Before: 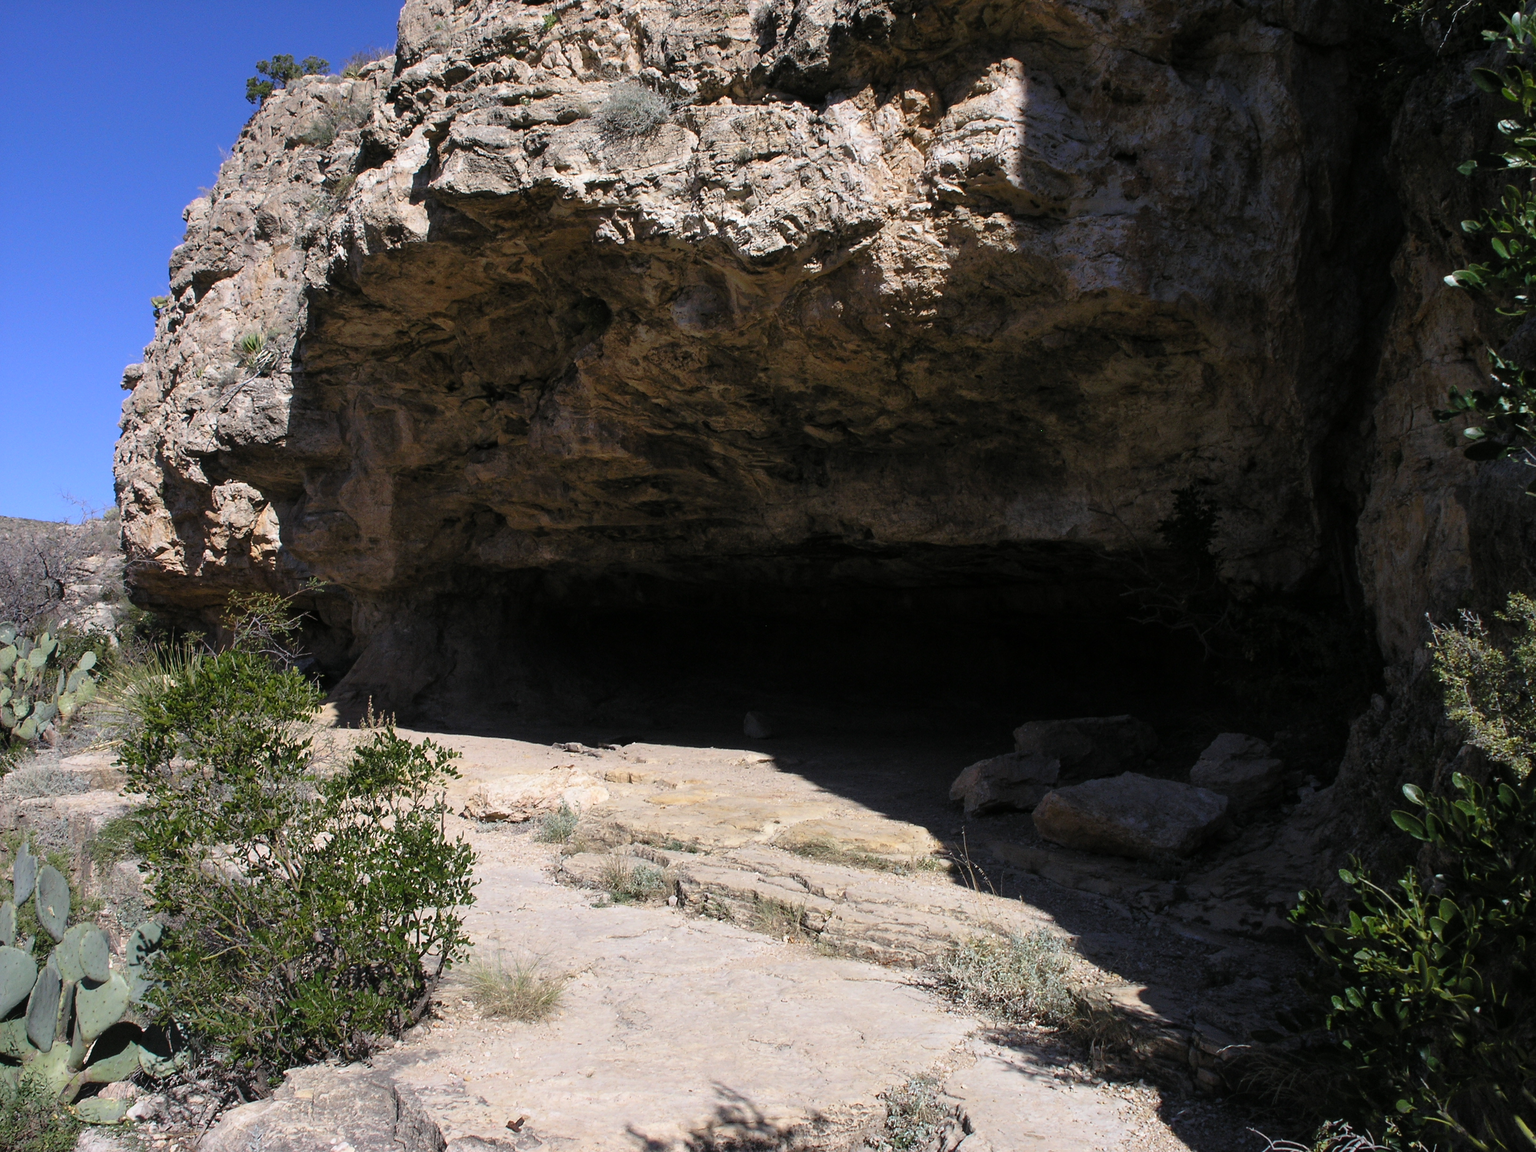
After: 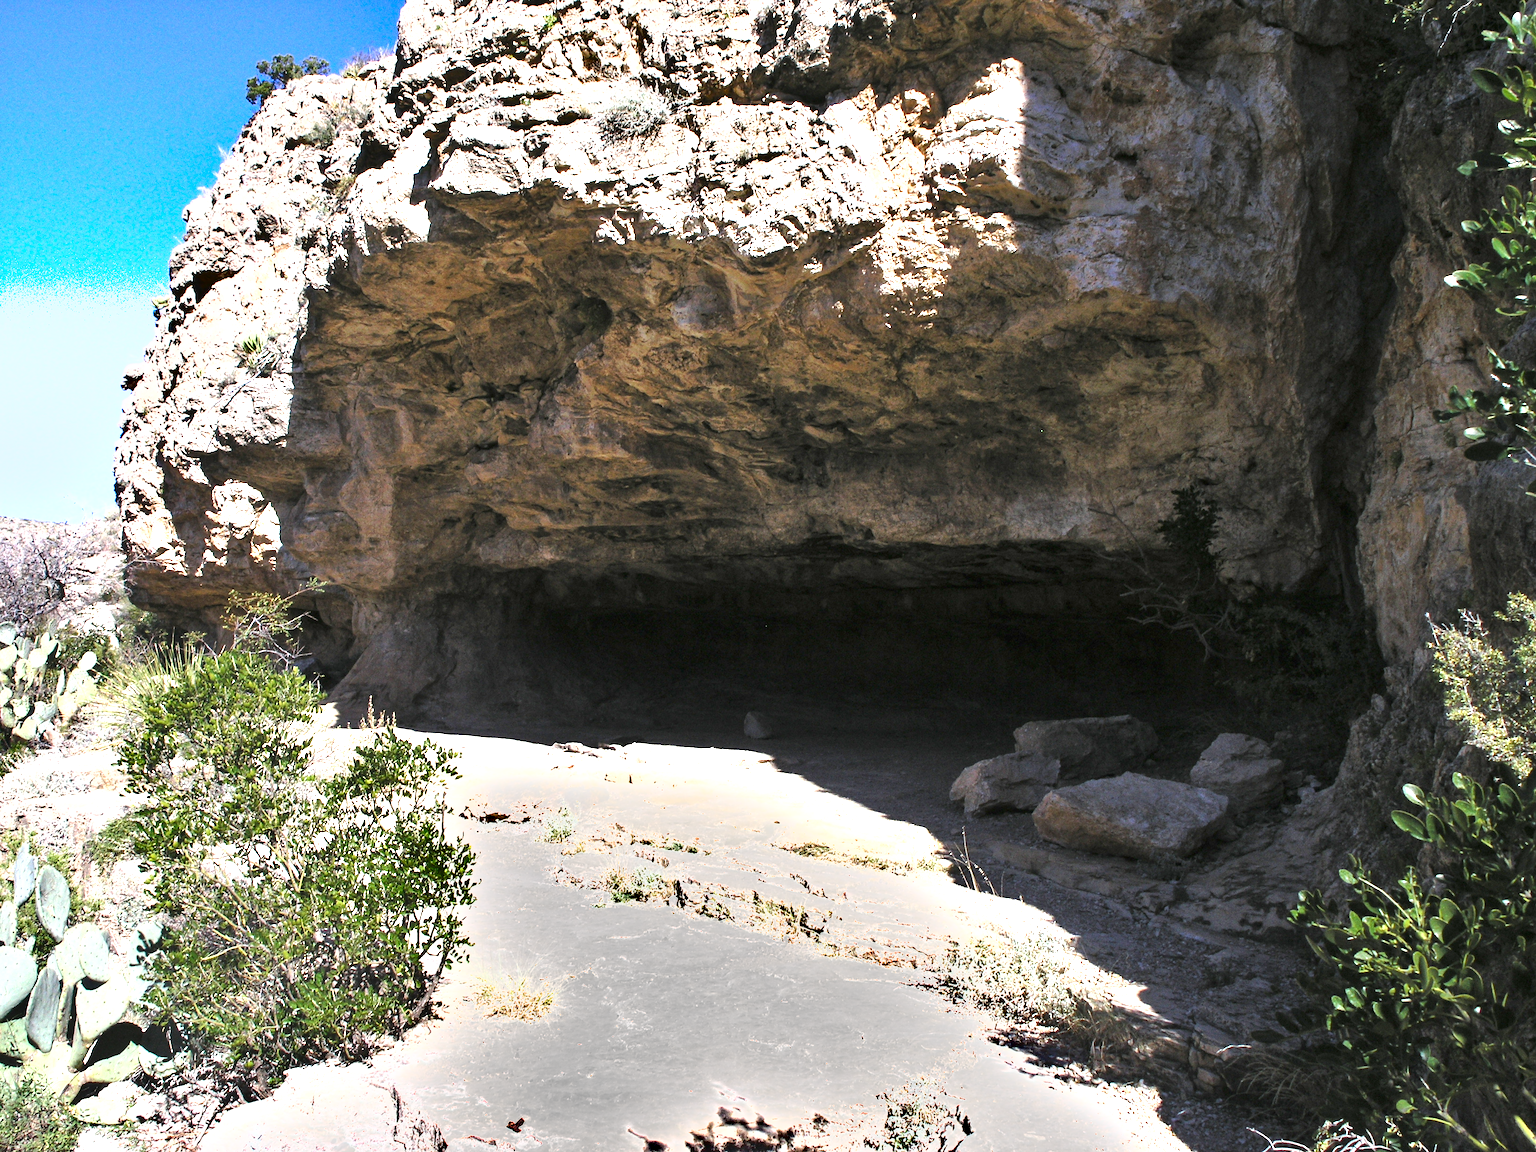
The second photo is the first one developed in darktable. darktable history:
shadows and highlights: shadows 32.83, highlights -47.7, soften with gaussian
exposure: black level correction 0, exposure 0.95 EV, compensate exposure bias true, compensate highlight preservation false
